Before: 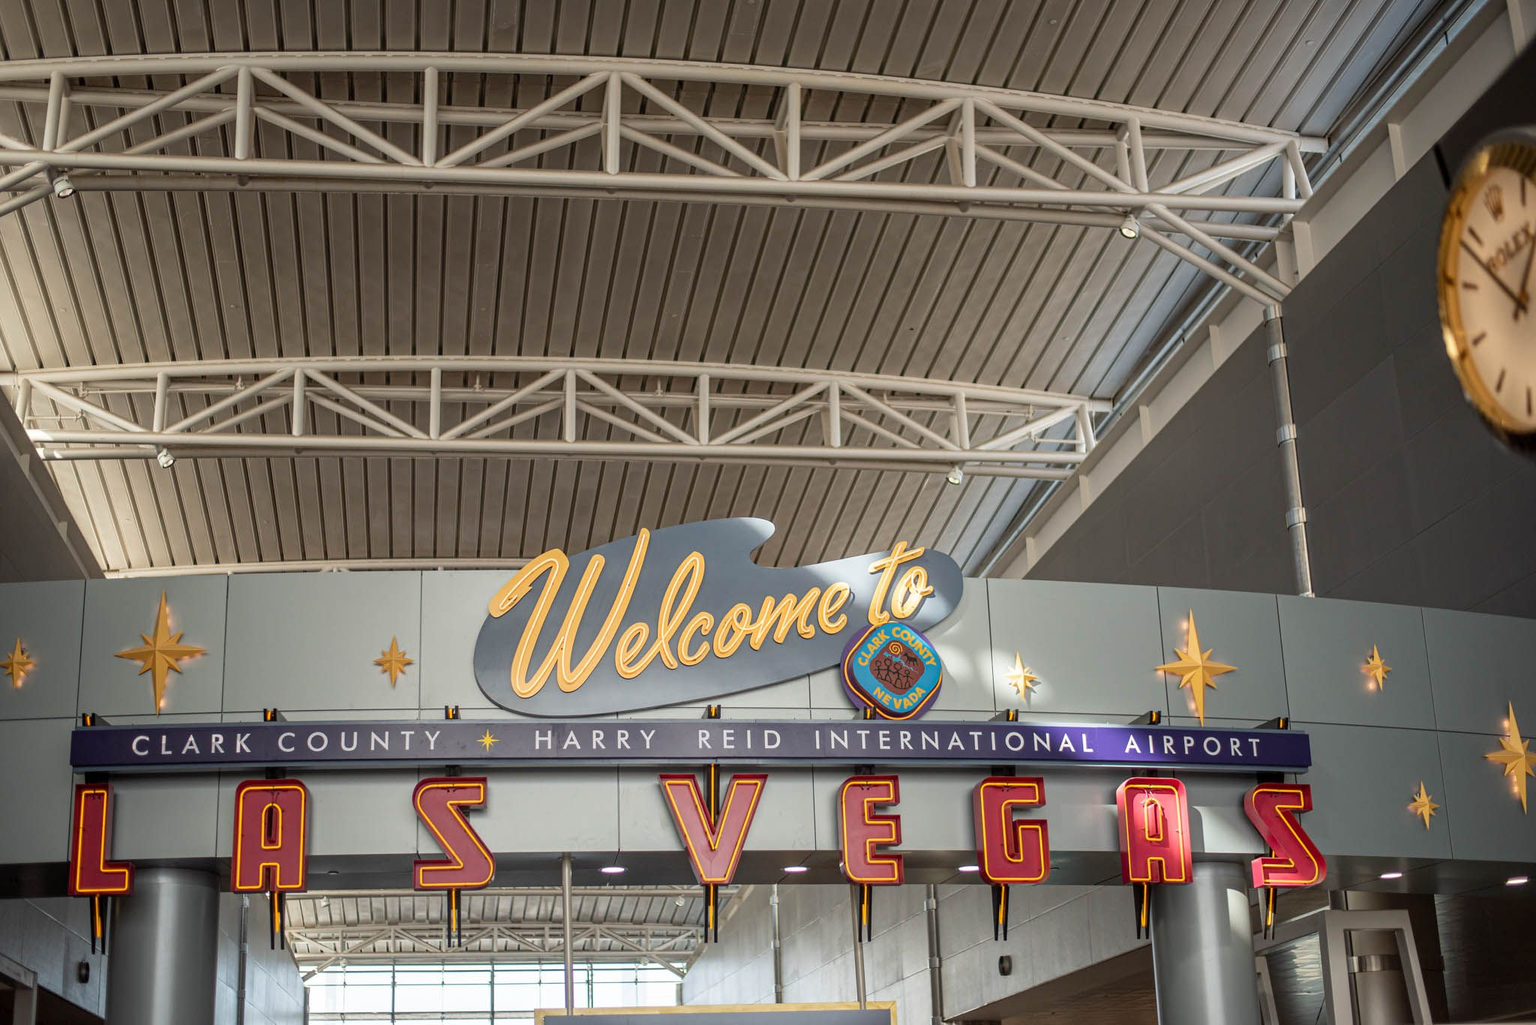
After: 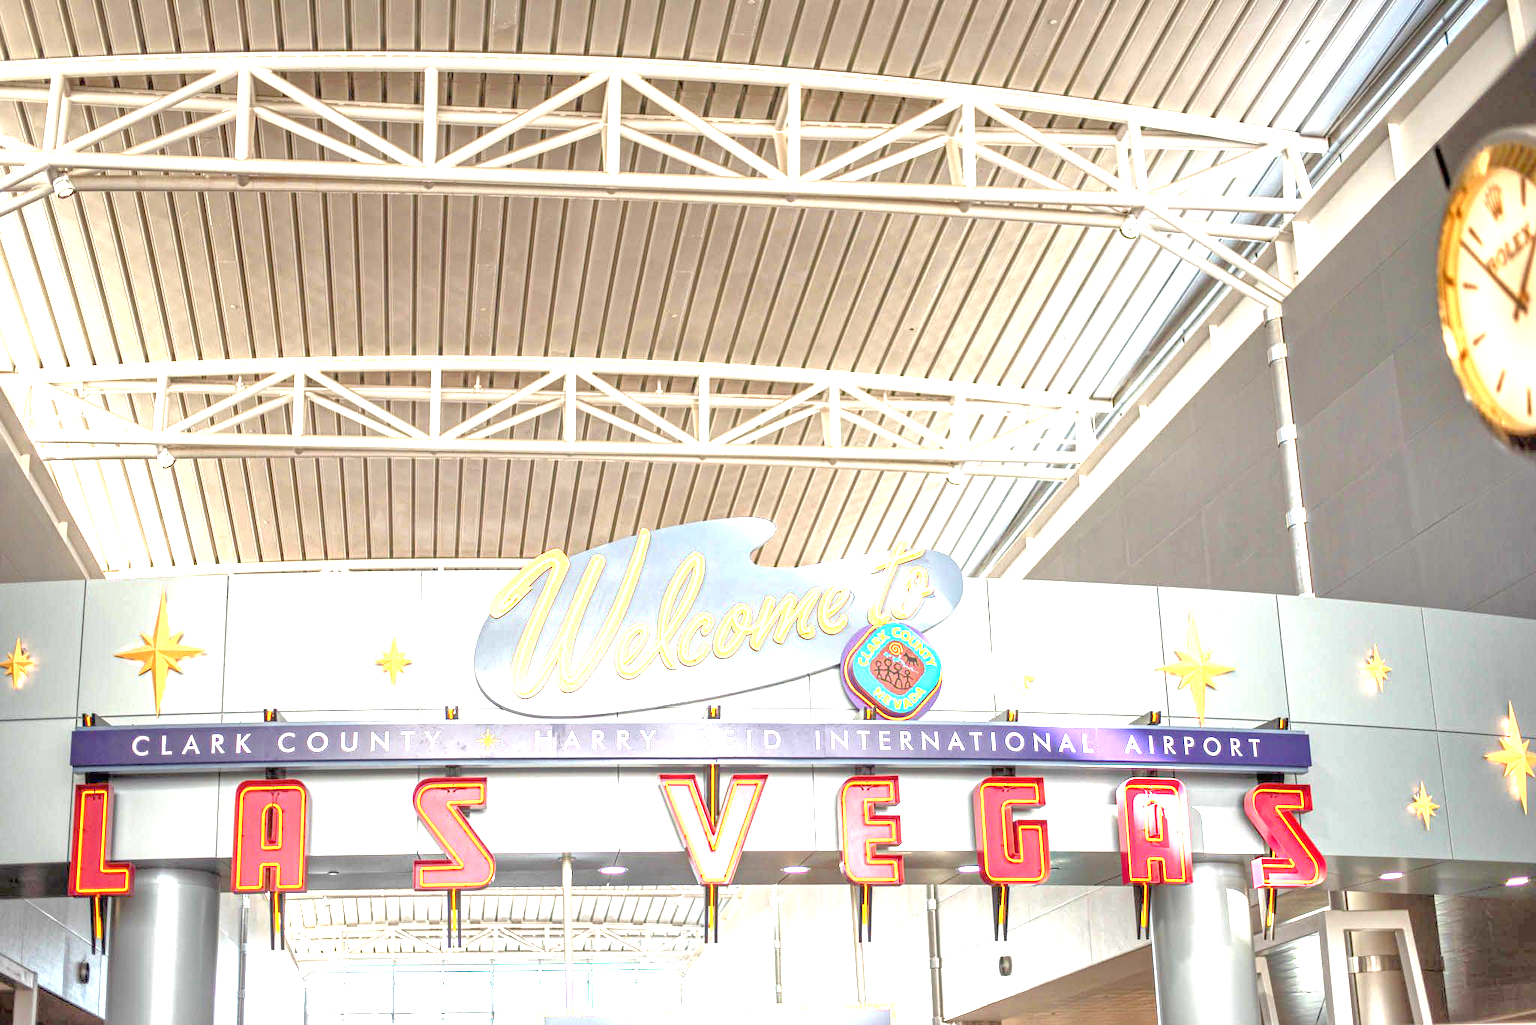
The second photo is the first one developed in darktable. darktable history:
tone equalizer: -7 EV 0.164 EV, -6 EV 0.59 EV, -5 EV 1.19 EV, -4 EV 1.36 EV, -3 EV 1.13 EV, -2 EV 0.6 EV, -1 EV 0.155 EV, mask exposure compensation -0.512 EV
exposure: exposure 2.274 EV, compensate highlight preservation false
local contrast: on, module defaults
